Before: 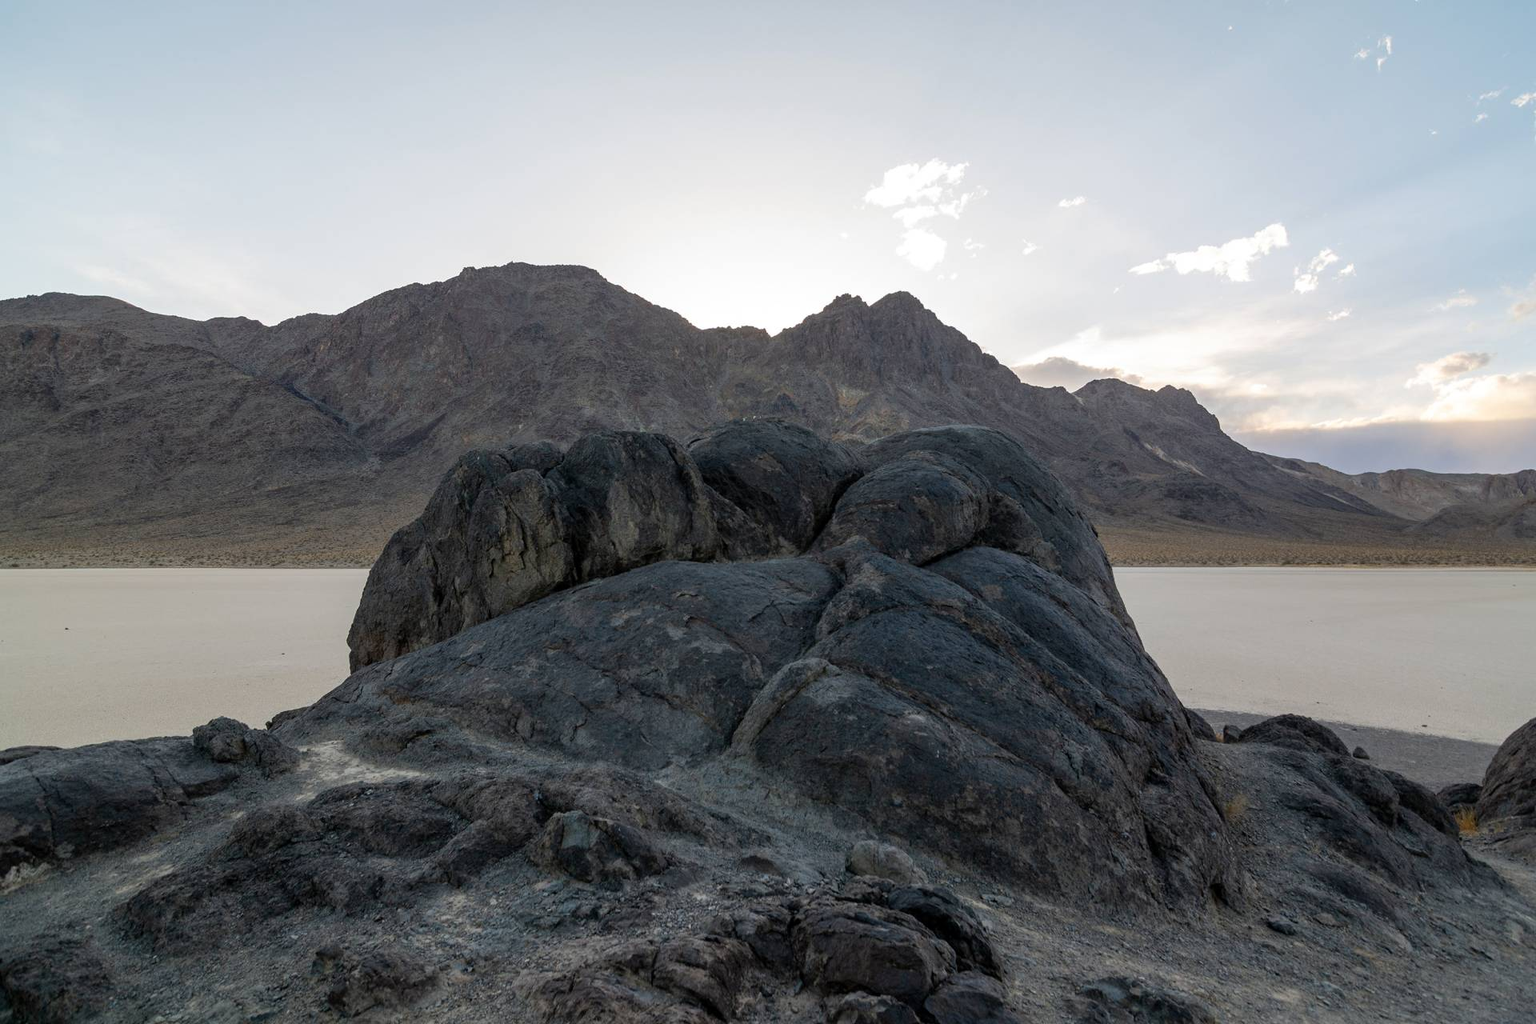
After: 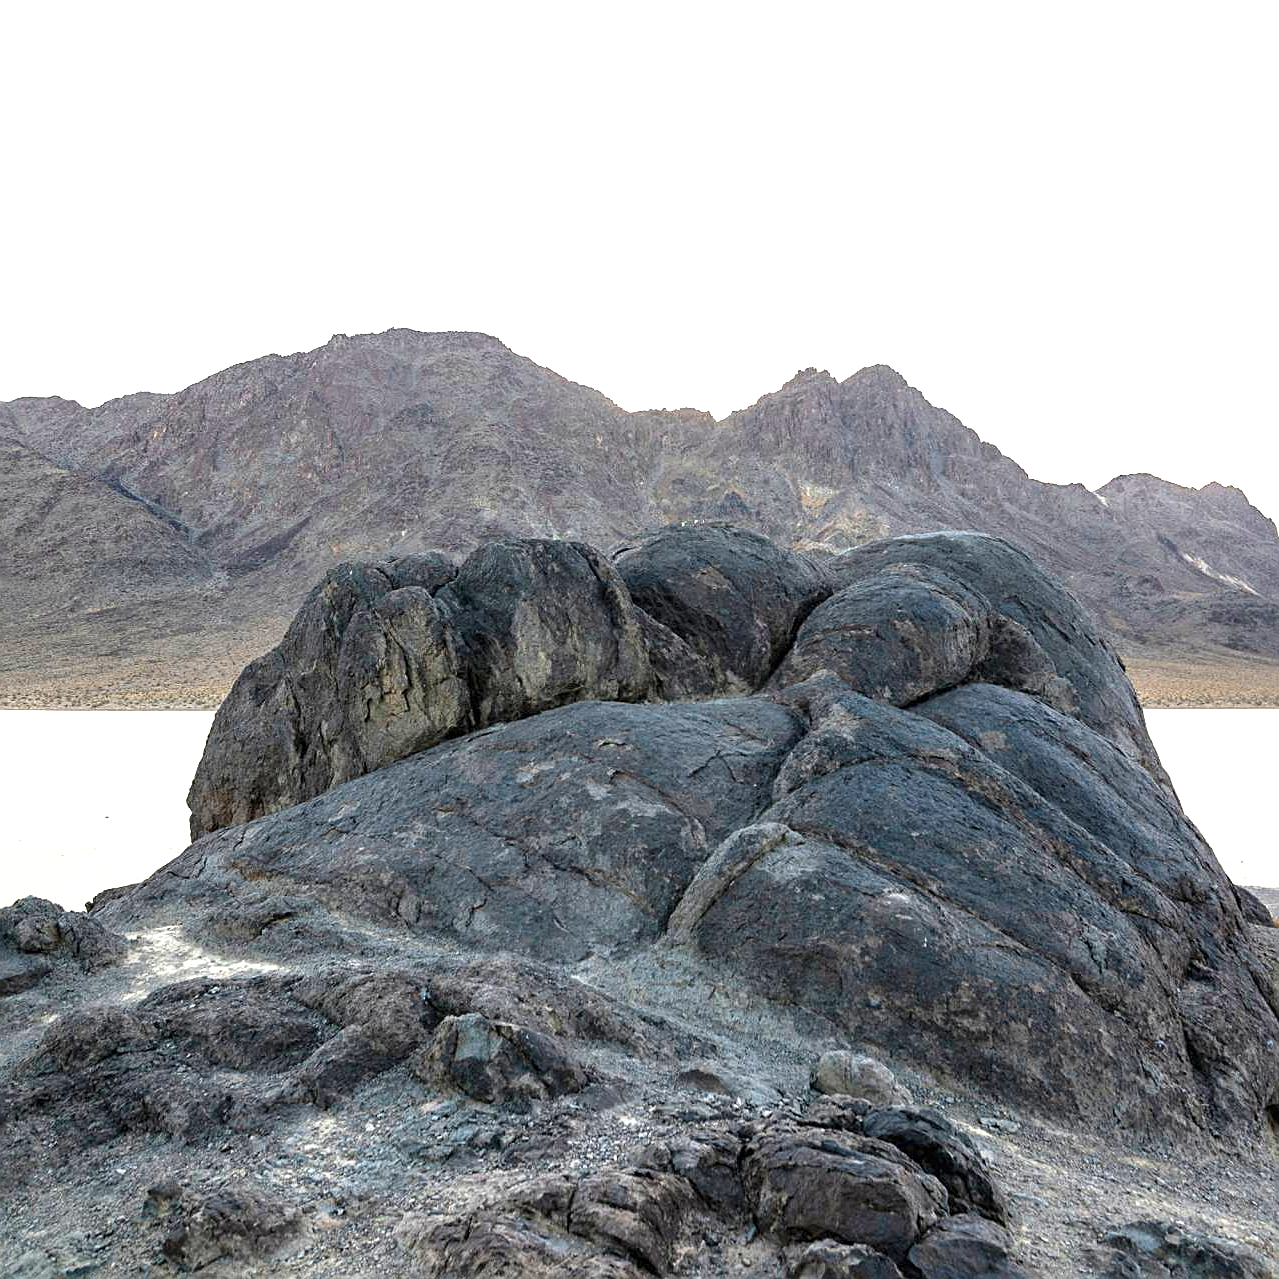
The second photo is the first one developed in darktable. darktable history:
crop and rotate: left 12.875%, right 20.48%
sharpen: on, module defaults
exposure: black level correction 0, exposure 1.679 EV, compensate exposure bias true, compensate highlight preservation false
